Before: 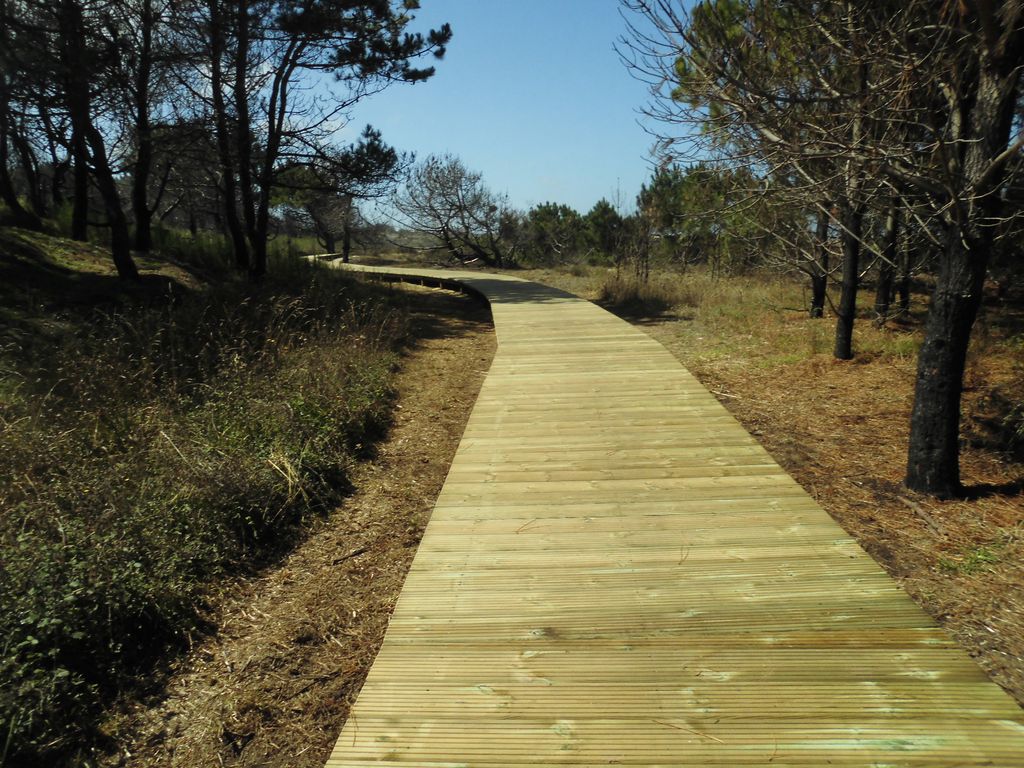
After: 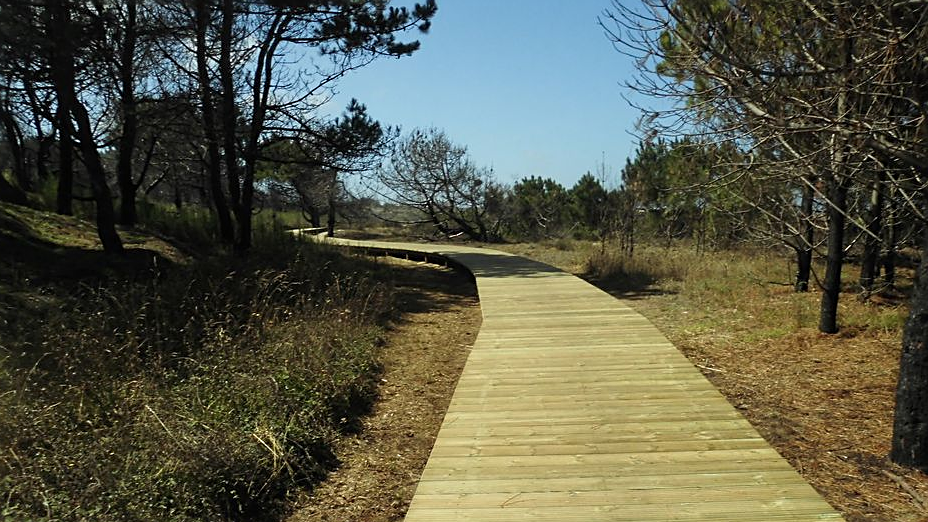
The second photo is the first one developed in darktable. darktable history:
sharpen: on, module defaults
crop: left 1.509%, top 3.452%, right 7.696%, bottom 28.452%
white balance: emerald 1
